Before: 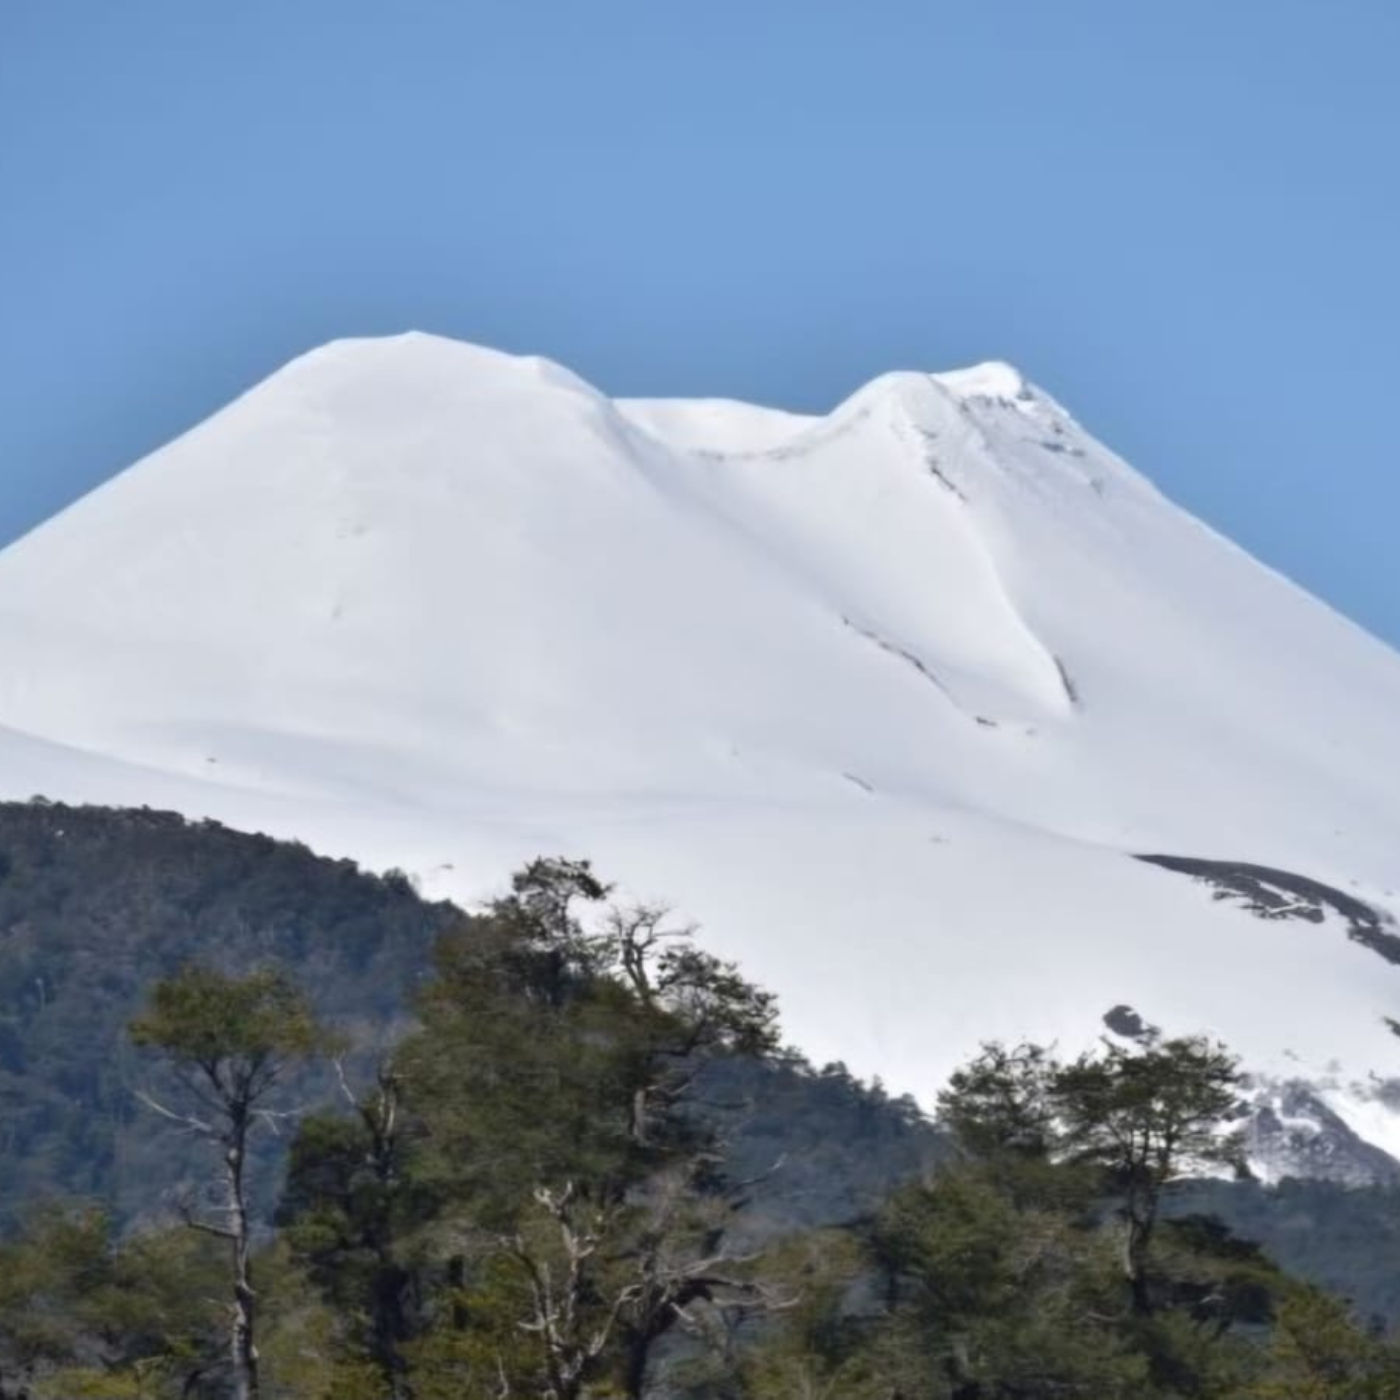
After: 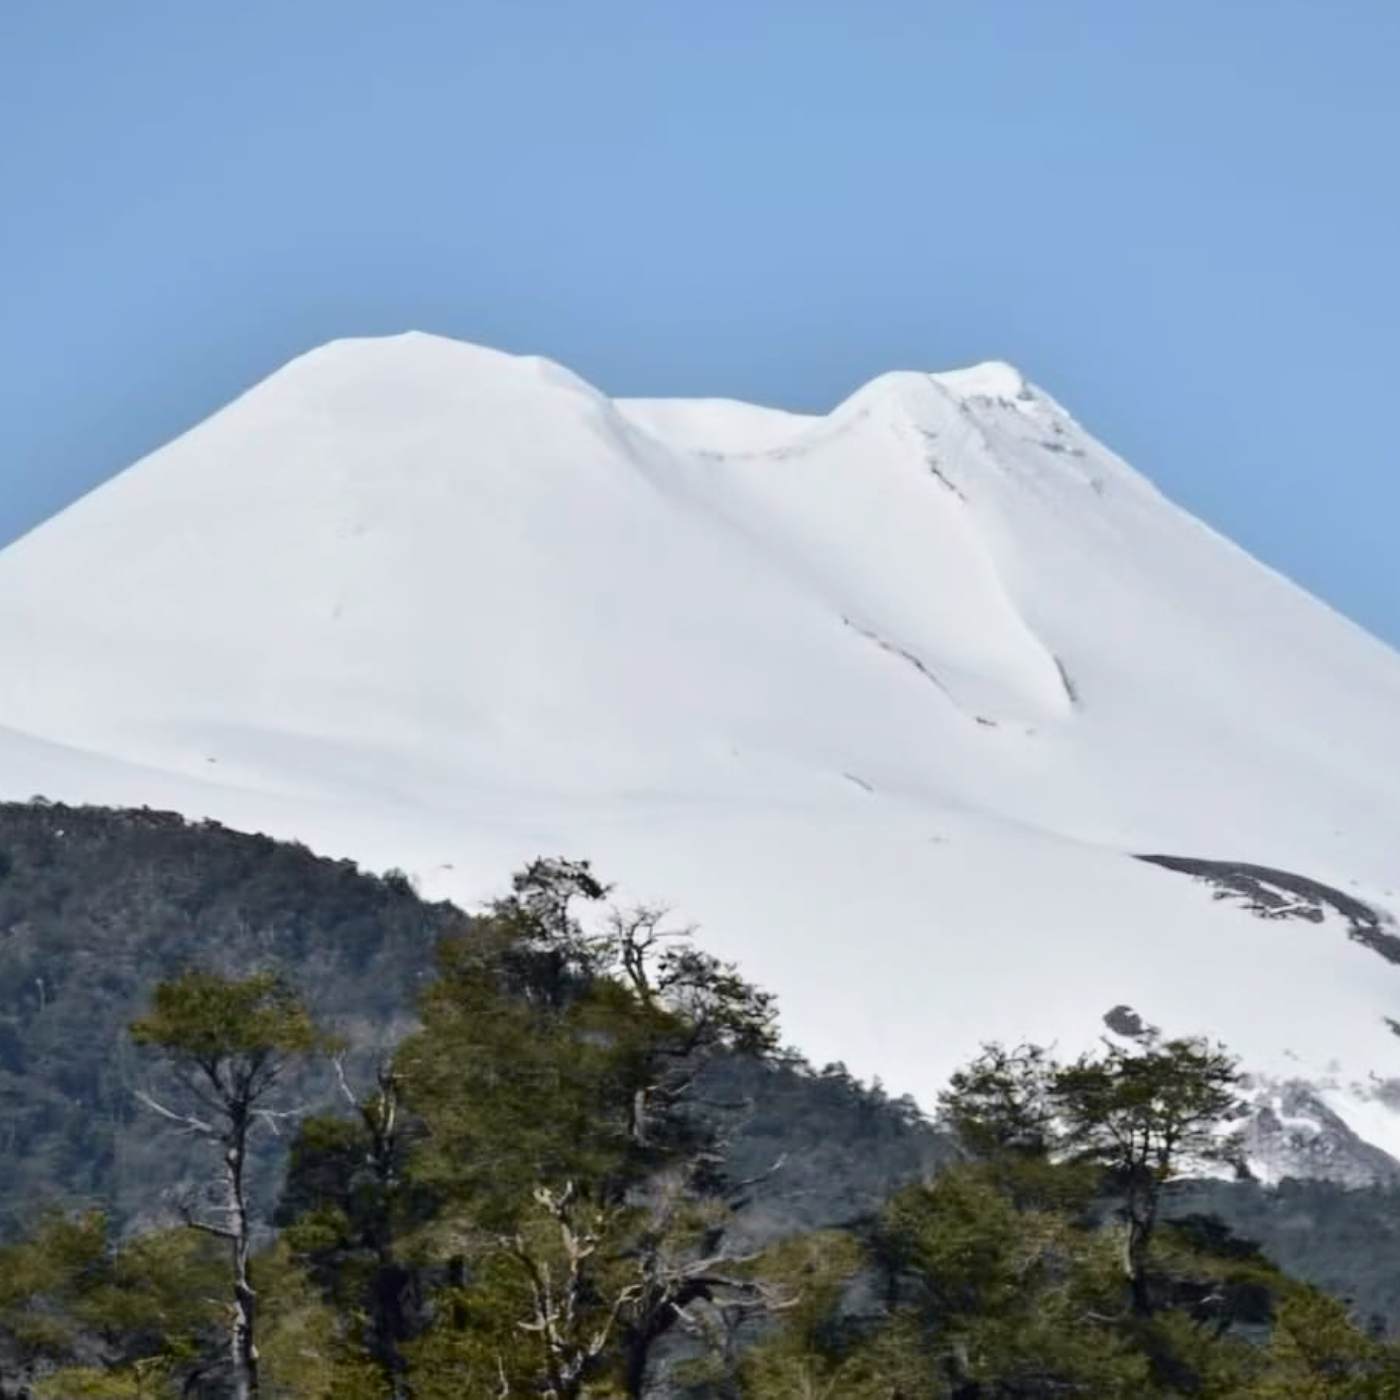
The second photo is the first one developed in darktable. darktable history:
tone curve: curves: ch0 [(0, 0) (0.058, 0.027) (0.214, 0.183) (0.295, 0.288) (0.48, 0.541) (0.658, 0.703) (0.741, 0.775) (0.844, 0.866) (0.986, 0.957)]; ch1 [(0, 0) (0.172, 0.123) (0.312, 0.296) (0.437, 0.429) (0.471, 0.469) (0.502, 0.5) (0.513, 0.515) (0.572, 0.603) (0.617, 0.653) (0.68, 0.724) (0.889, 0.924) (1, 1)]; ch2 [(0, 0) (0.411, 0.424) (0.489, 0.49) (0.502, 0.5) (0.512, 0.524) (0.549, 0.578) (0.604, 0.628) (0.709, 0.748) (1, 1)], color space Lab, independent channels, preserve colors none
sharpen: on, module defaults
